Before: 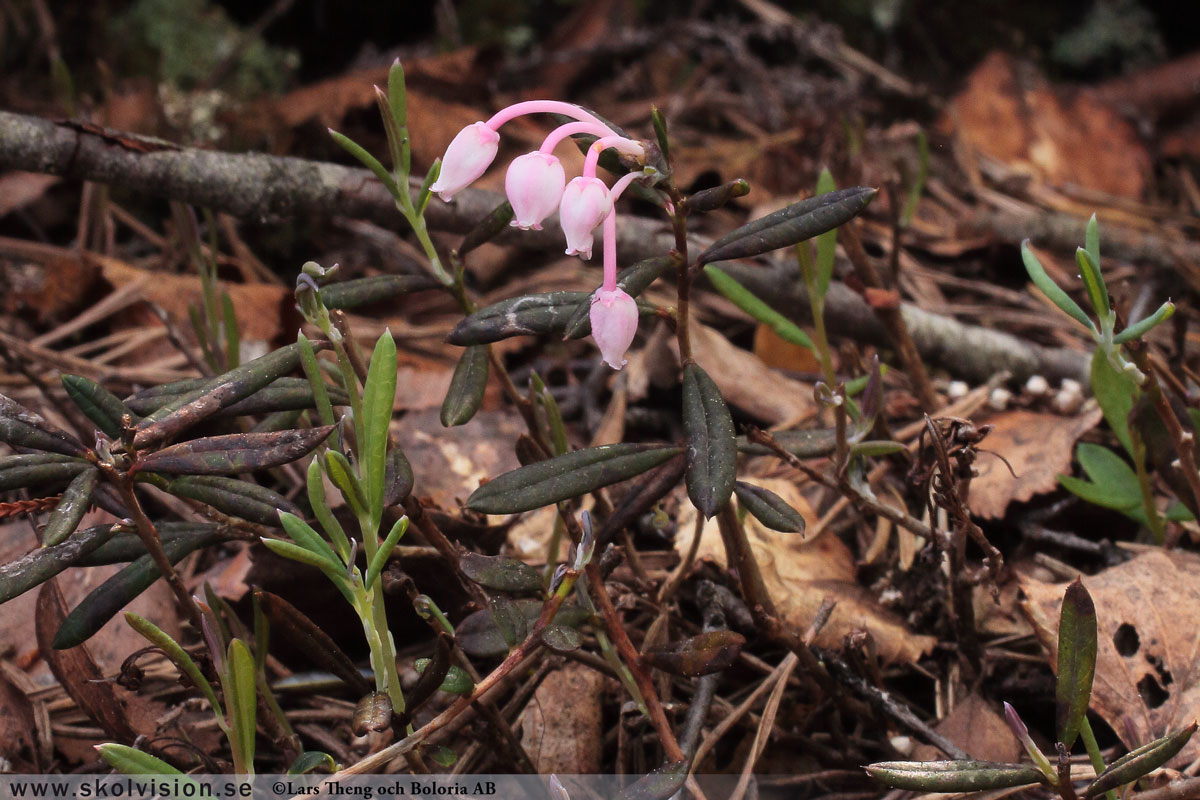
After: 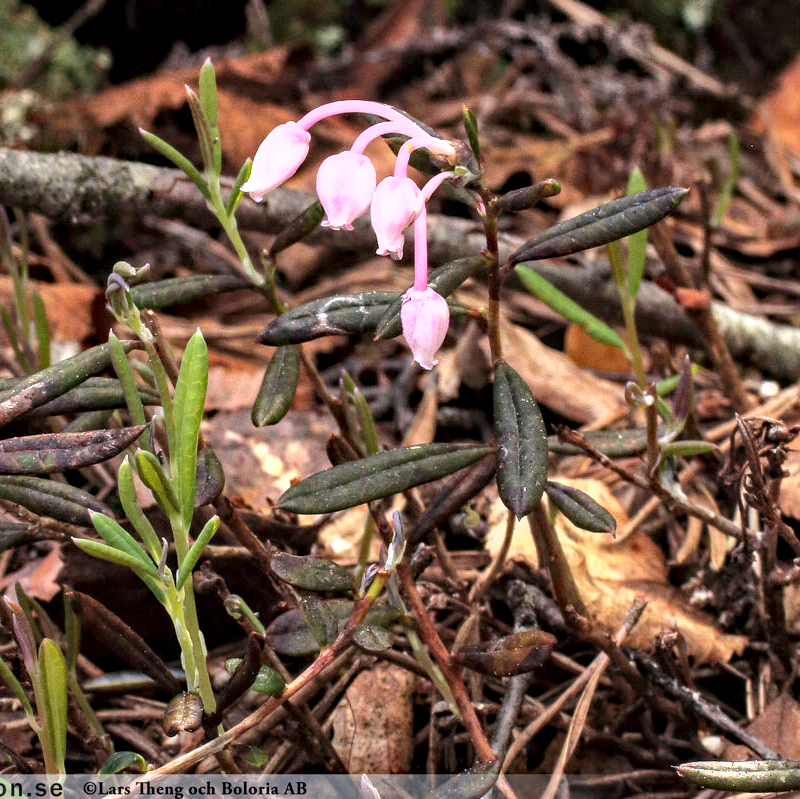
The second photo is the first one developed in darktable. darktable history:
shadows and highlights: low approximation 0.01, soften with gaussian
crop and rotate: left 15.754%, right 17.579%
local contrast: on, module defaults
haze removal: strength 0.29, distance 0.25, compatibility mode true, adaptive false
exposure: black level correction 0.001, exposure 0.955 EV, compensate exposure bias true, compensate highlight preservation false
